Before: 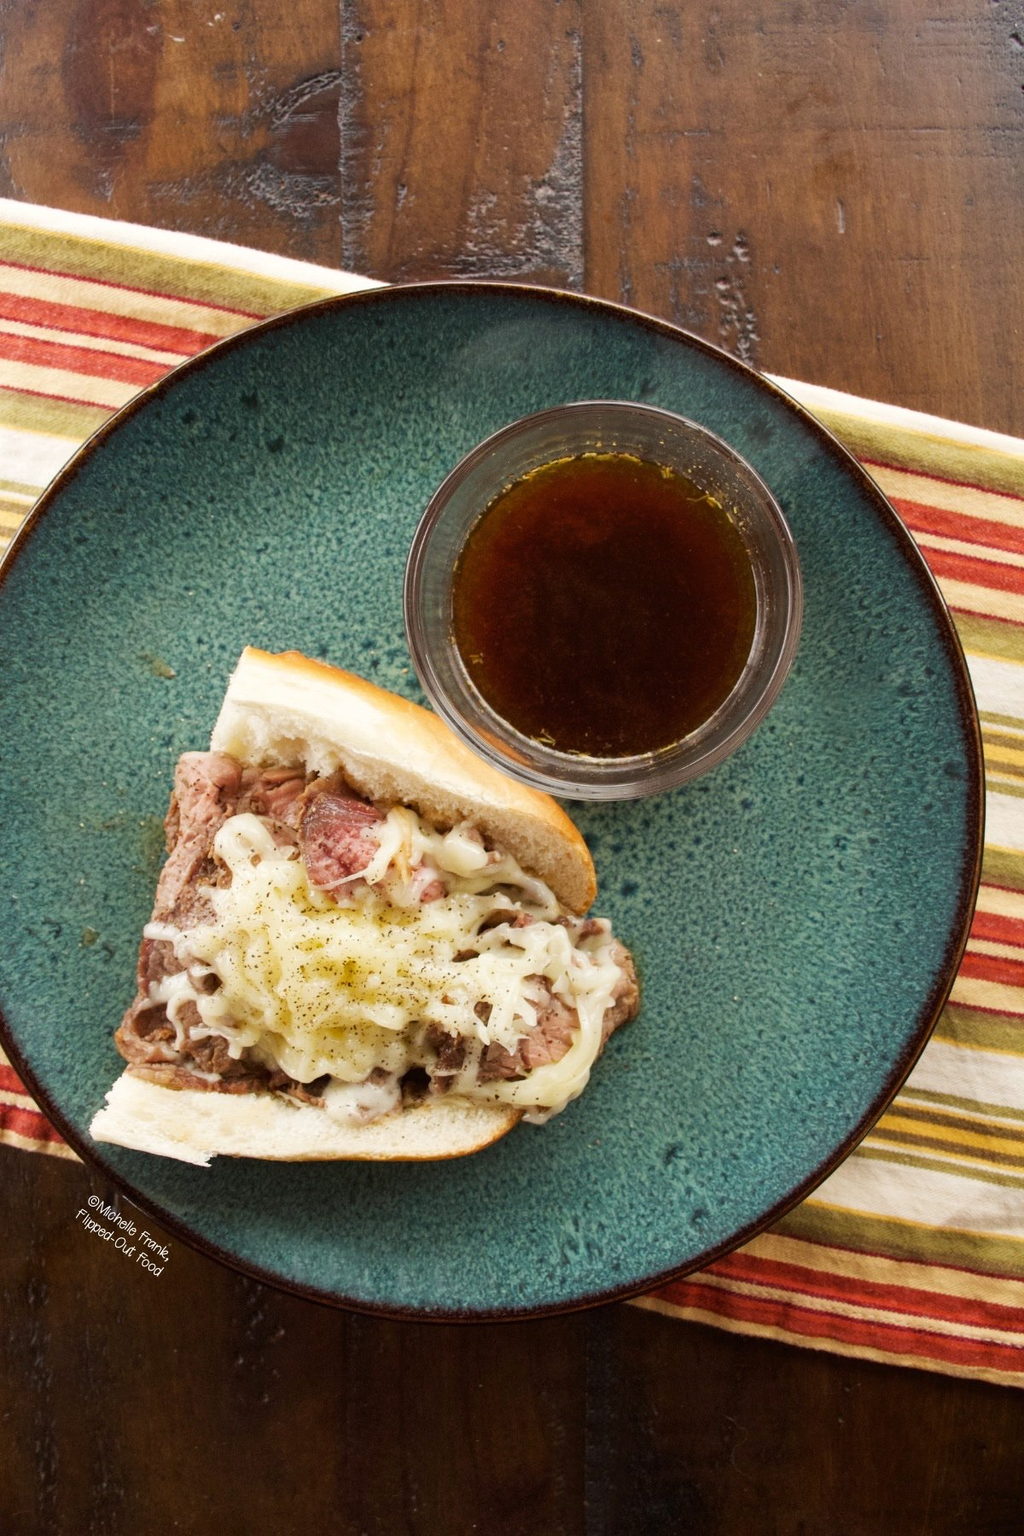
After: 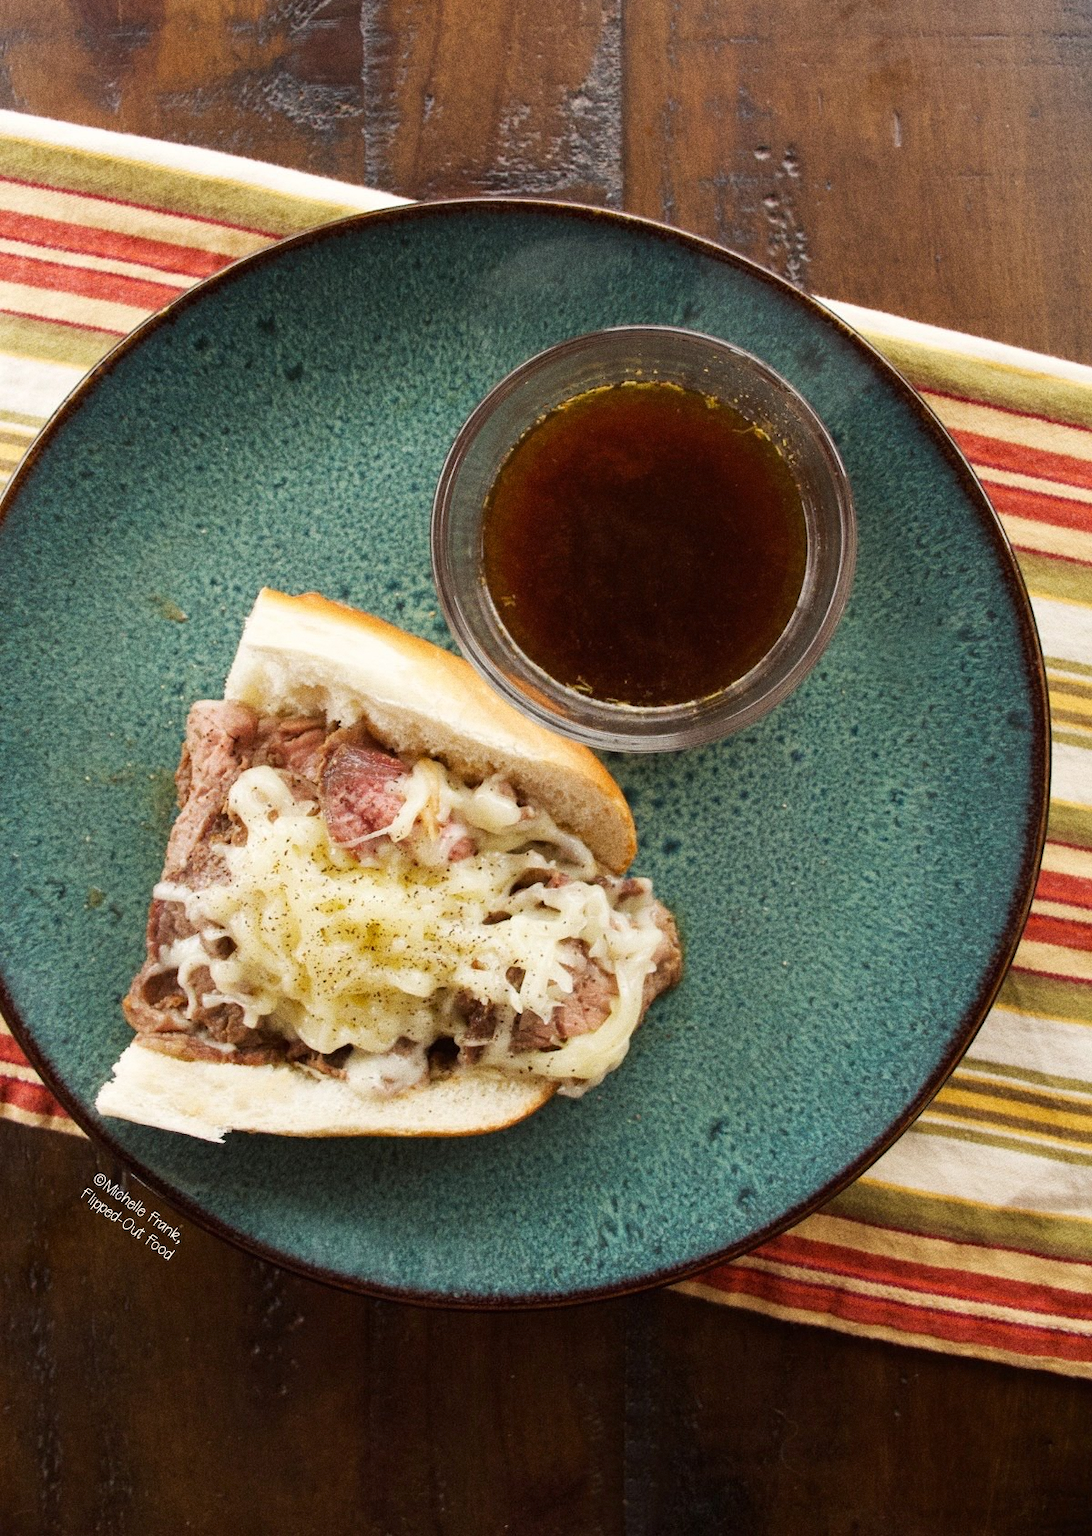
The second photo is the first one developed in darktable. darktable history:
crop and rotate: top 6.25%
grain: coarseness 8.68 ISO, strength 31.94%
